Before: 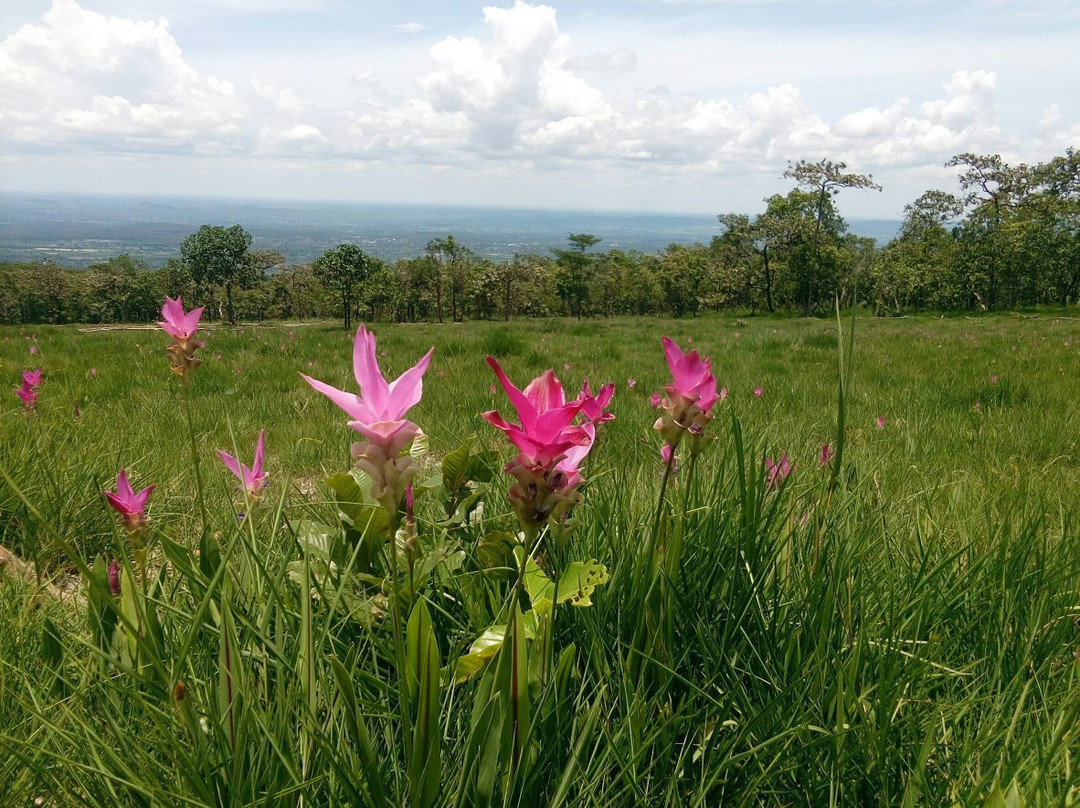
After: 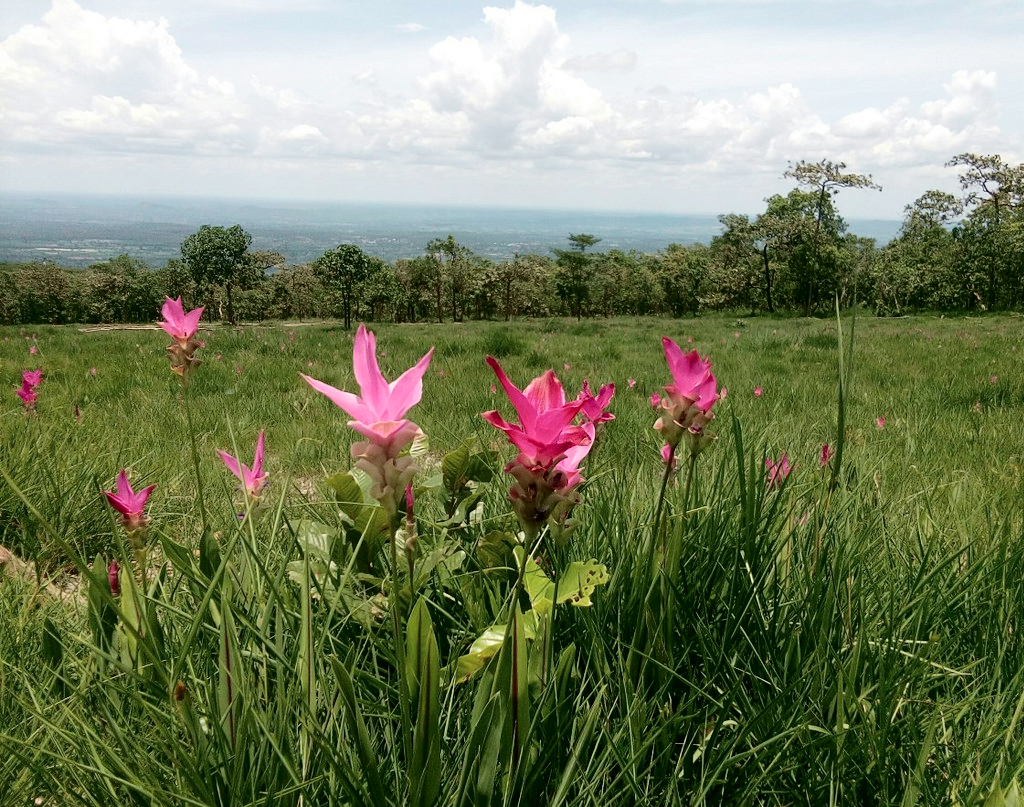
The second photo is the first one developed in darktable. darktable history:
crop and rotate: right 5.167%
tone curve: curves: ch0 [(0.003, 0) (0.066, 0.023) (0.149, 0.094) (0.264, 0.238) (0.395, 0.421) (0.517, 0.56) (0.688, 0.743) (0.813, 0.846) (1, 1)]; ch1 [(0, 0) (0.164, 0.115) (0.337, 0.332) (0.39, 0.398) (0.464, 0.461) (0.501, 0.5) (0.507, 0.503) (0.534, 0.537) (0.577, 0.59) (0.652, 0.681) (0.733, 0.749) (0.811, 0.796) (1, 1)]; ch2 [(0, 0) (0.337, 0.382) (0.464, 0.476) (0.501, 0.502) (0.527, 0.54) (0.551, 0.565) (0.6, 0.59) (0.687, 0.675) (1, 1)], color space Lab, independent channels, preserve colors none
